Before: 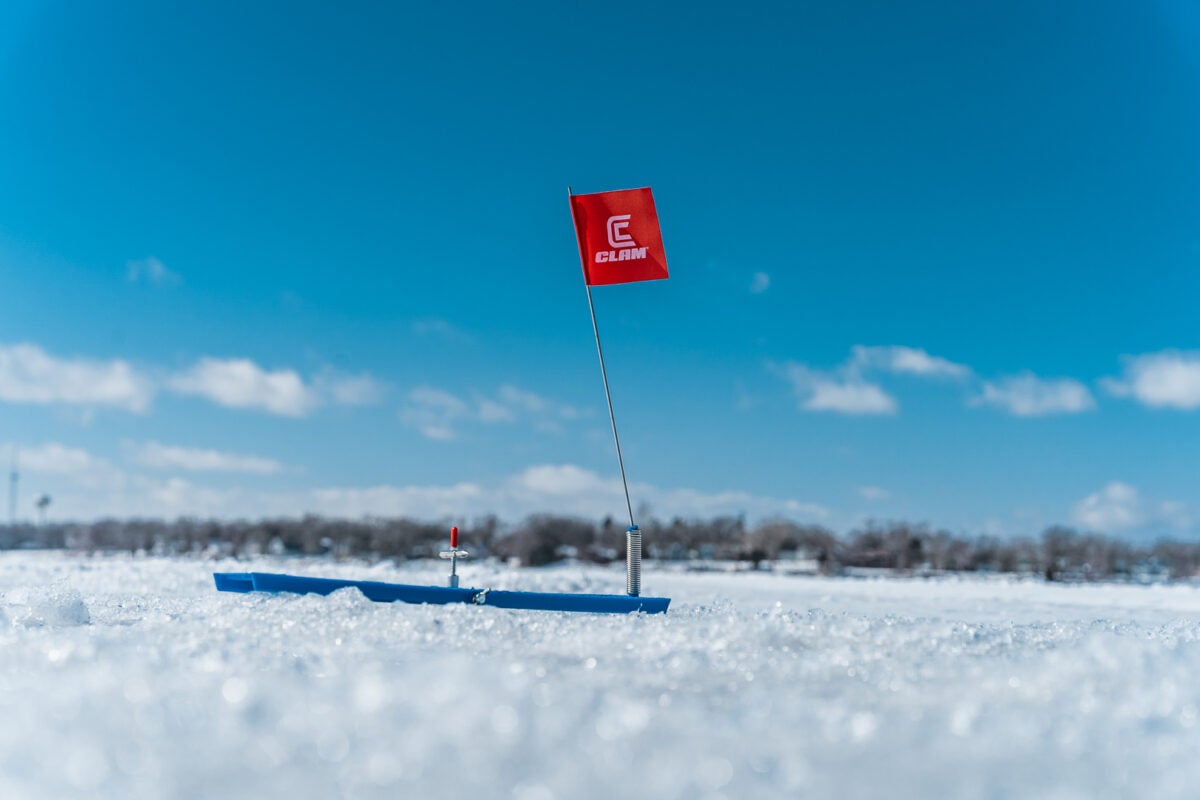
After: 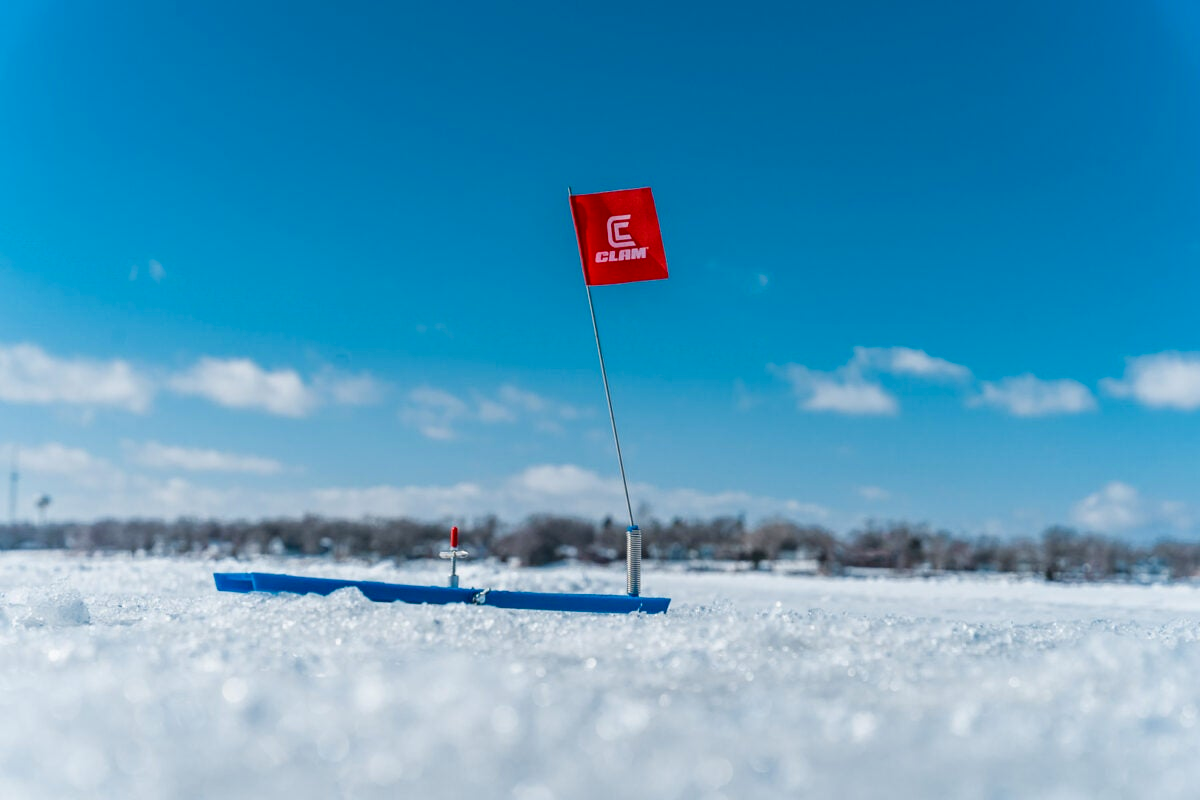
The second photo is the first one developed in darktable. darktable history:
color balance rgb: perceptual saturation grading › global saturation 20%, perceptual saturation grading › highlights -25%, perceptual saturation grading › shadows 25%
tone equalizer: on, module defaults
